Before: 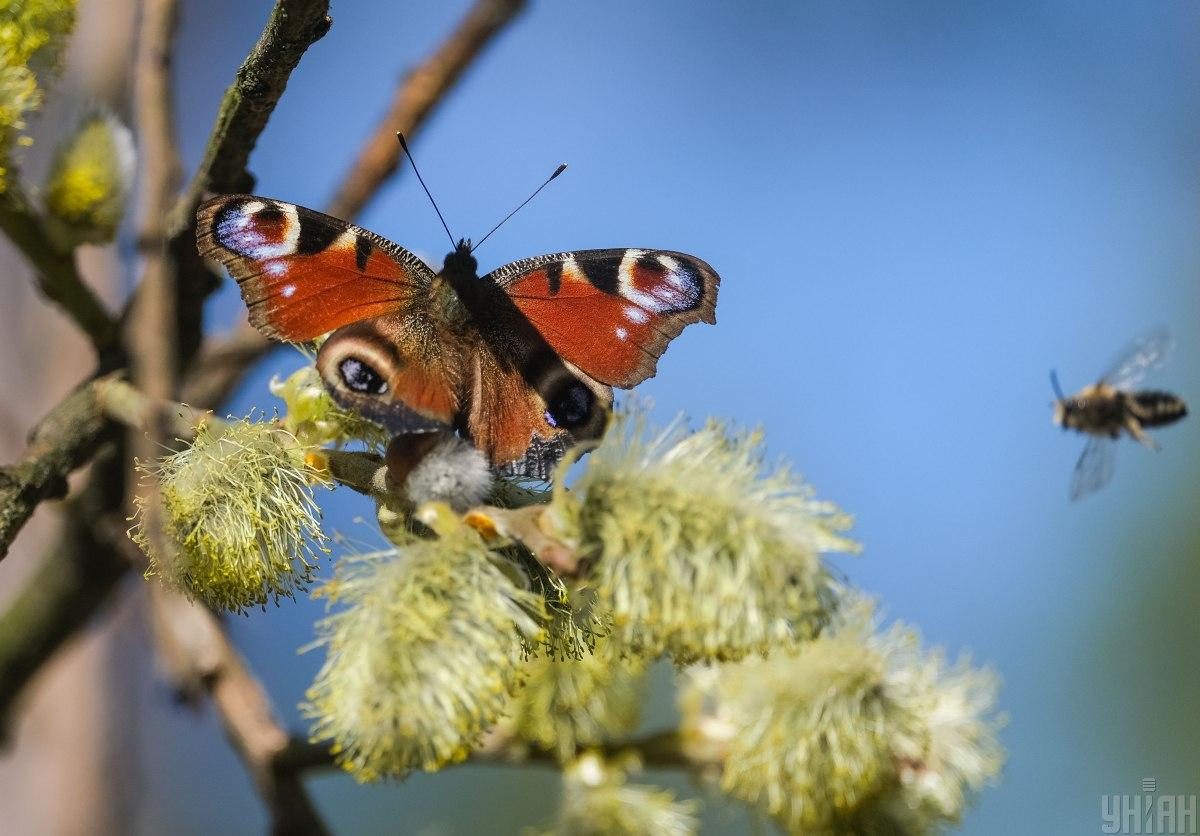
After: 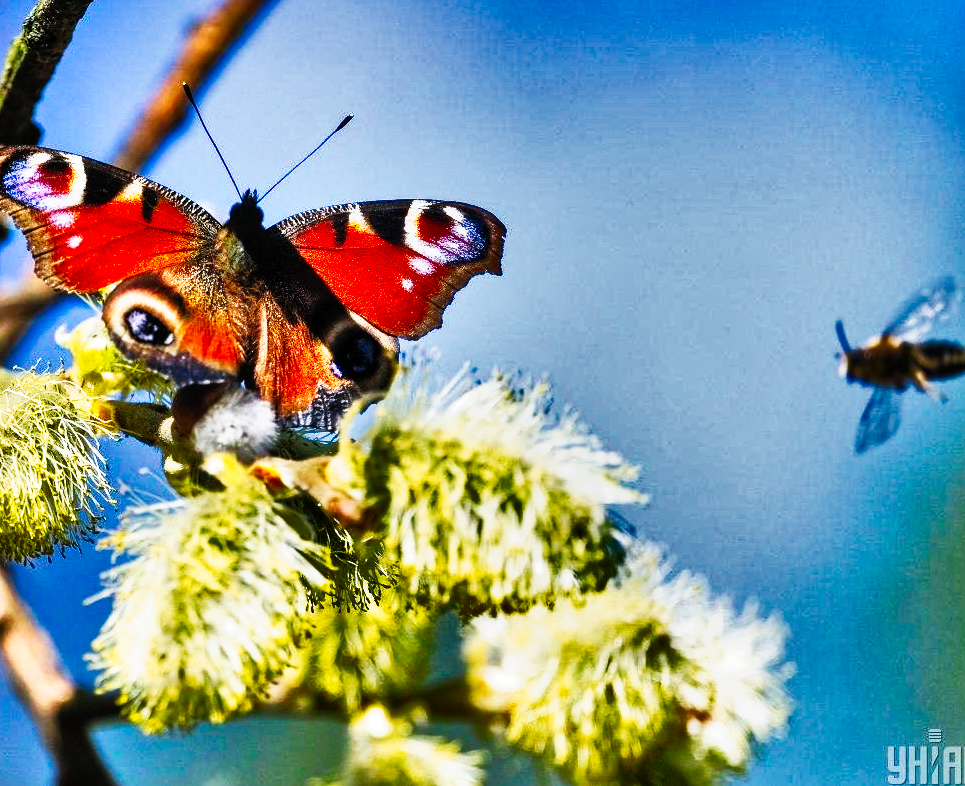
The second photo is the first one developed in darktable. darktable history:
tone equalizer: -7 EV 0.158 EV, -6 EV 0.636 EV, -5 EV 1.14 EV, -4 EV 1.31 EV, -3 EV 1.16 EV, -2 EV 0.6 EV, -1 EV 0.151 EV
contrast equalizer: y [[0.6 ×6], [0.55 ×6], [0 ×6], [0 ×6], [0 ×6]], mix 0.145
crop and rotate: left 17.854%, top 5.868%, right 1.699%
shadows and highlights: shadows 20.96, highlights -81.46, soften with gaussian
local contrast: mode bilateral grid, contrast 9, coarseness 25, detail 115%, midtone range 0.2
tone curve: curves: ch0 [(0, 0) (0.003, 0.001) (0.011, 0.005) (0.025, 0.01) (0.044, 0.016) (0.069, 0.019) (0.1, 0.024) (0.136, 0.03) (0.177, 0.045) (0.224, 0.071) (0.277, 0.122) (0.335, 0.202) (0.399, 0.326) (0.468, 0.471) (0.543, 0.638) (0.623, 0.798) (0.709, 0.913) (0.801, 0.97) (0.898, 0.983) (1, 1)], preserve colors none
color calibration: illuminant as shot in camera, x 0.358, y 0.373, temperature 4628.91 K
